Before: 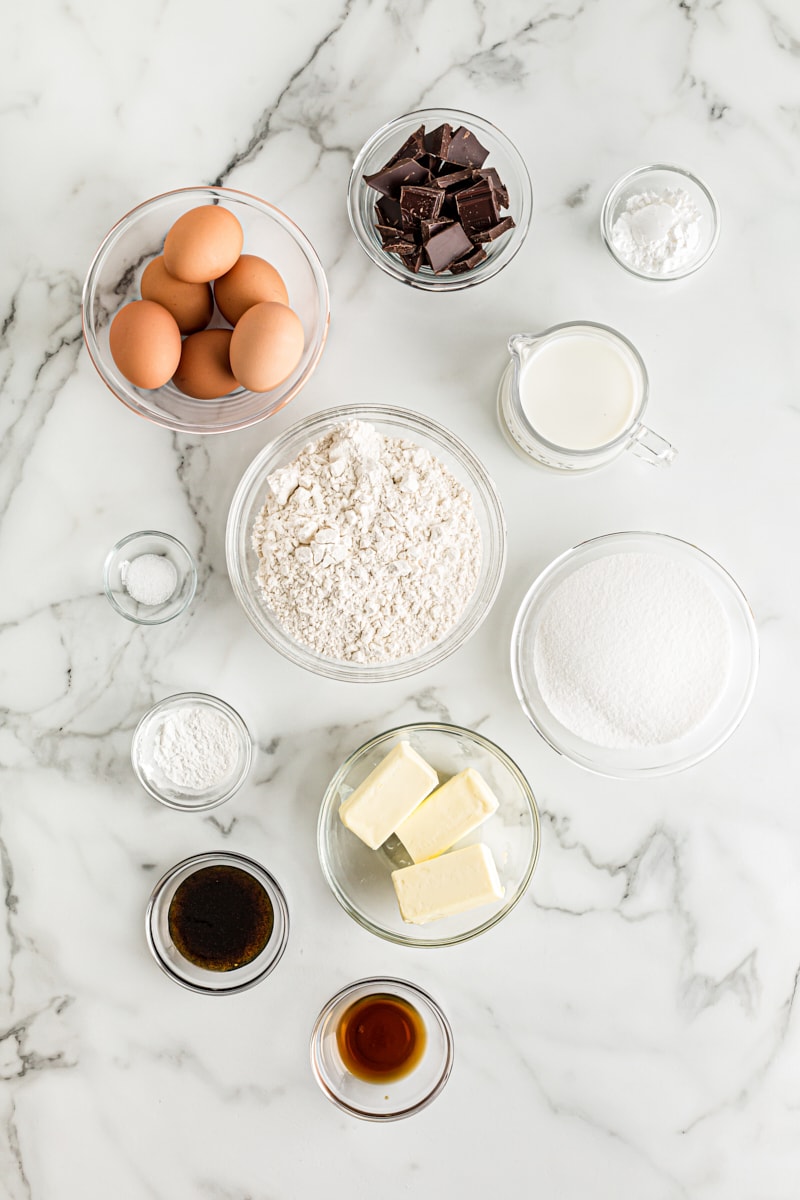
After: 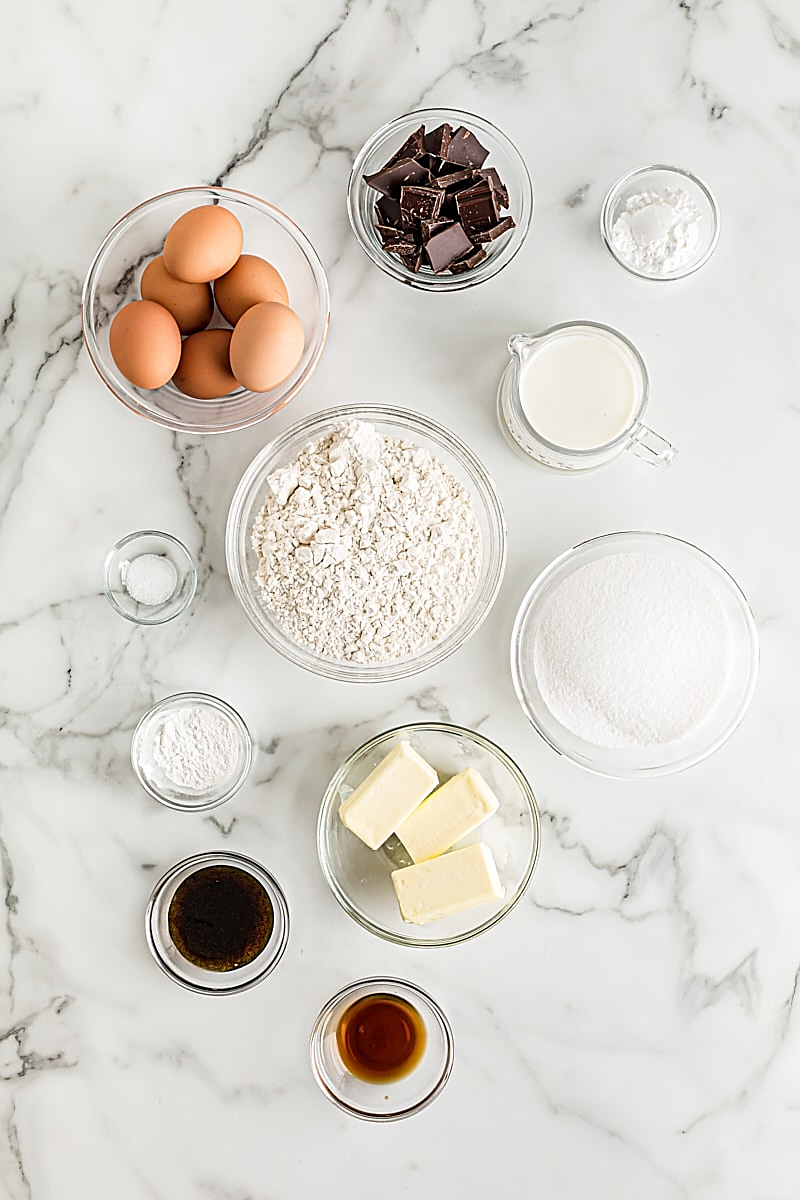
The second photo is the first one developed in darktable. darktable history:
sharpen: radius 1.347, amount 1.254, threshold 0.721
